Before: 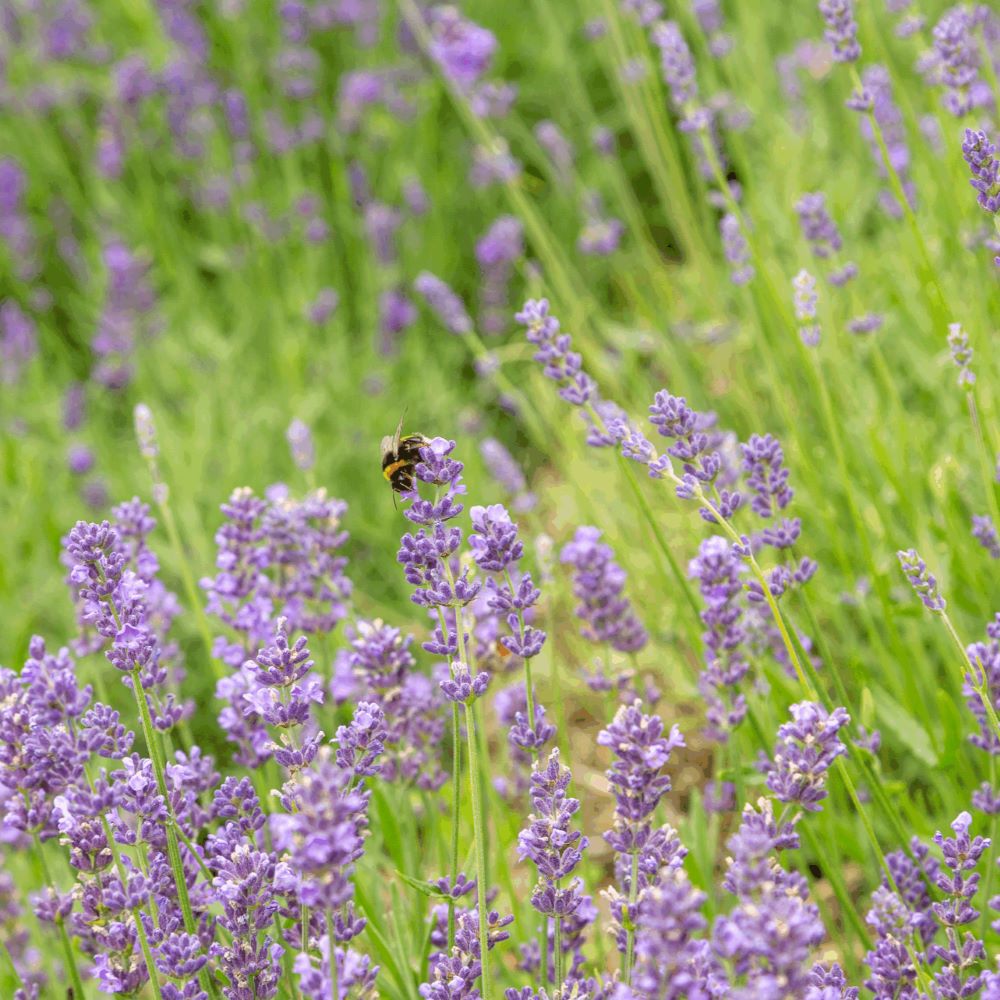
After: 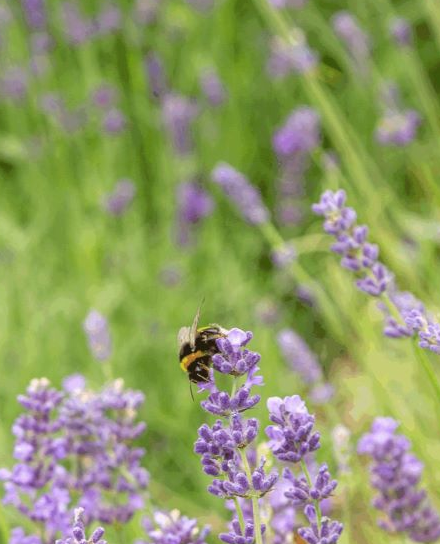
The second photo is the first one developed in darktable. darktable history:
crop: left 20.347%, top 10.905%, right 35.609%, bottom 34.654%
color zones: curves: ch1 [(0, 0.469) (0.01, 0.469) (0.12, 0.446) (0.248, 0.469) (0.5, 0.5) (0.748, 0.5) (0.99, 0.469) (1, 0.469)]
